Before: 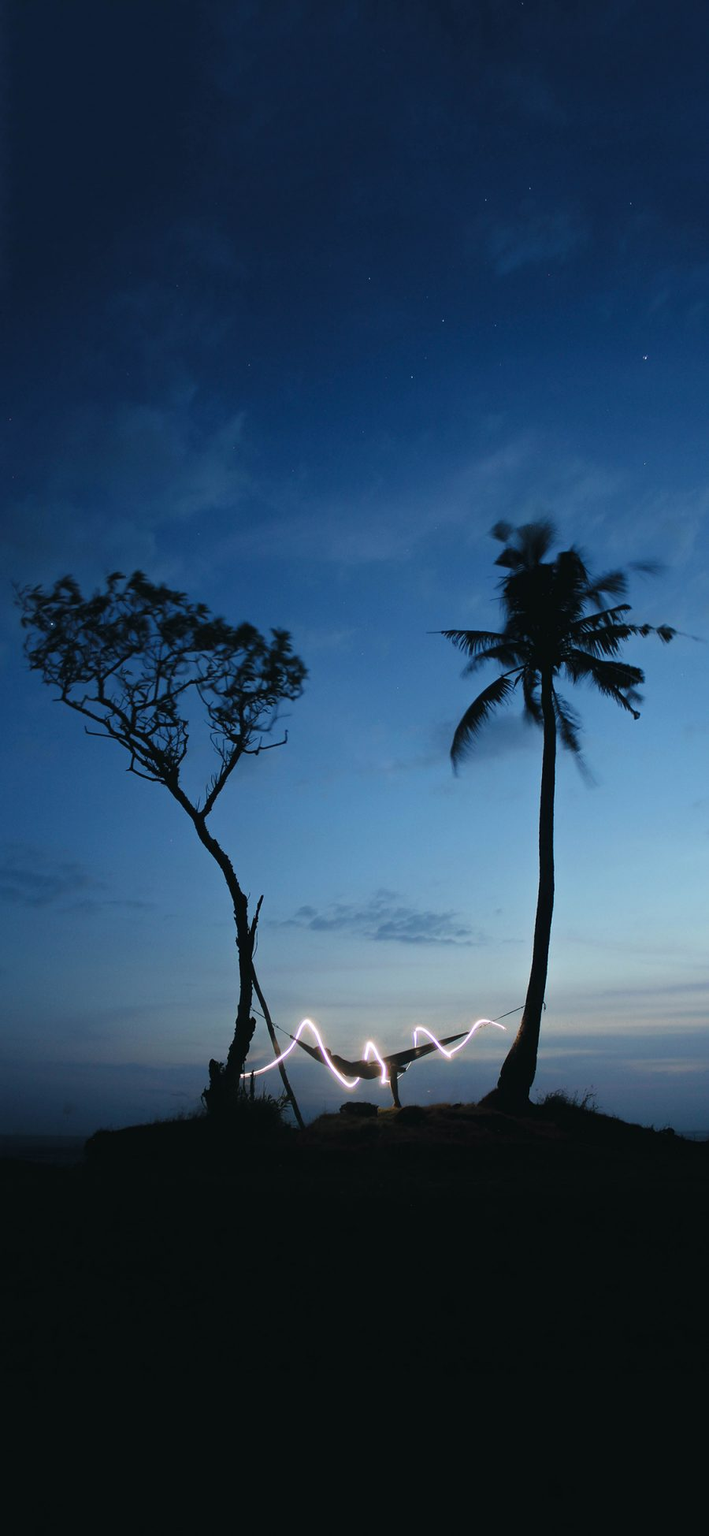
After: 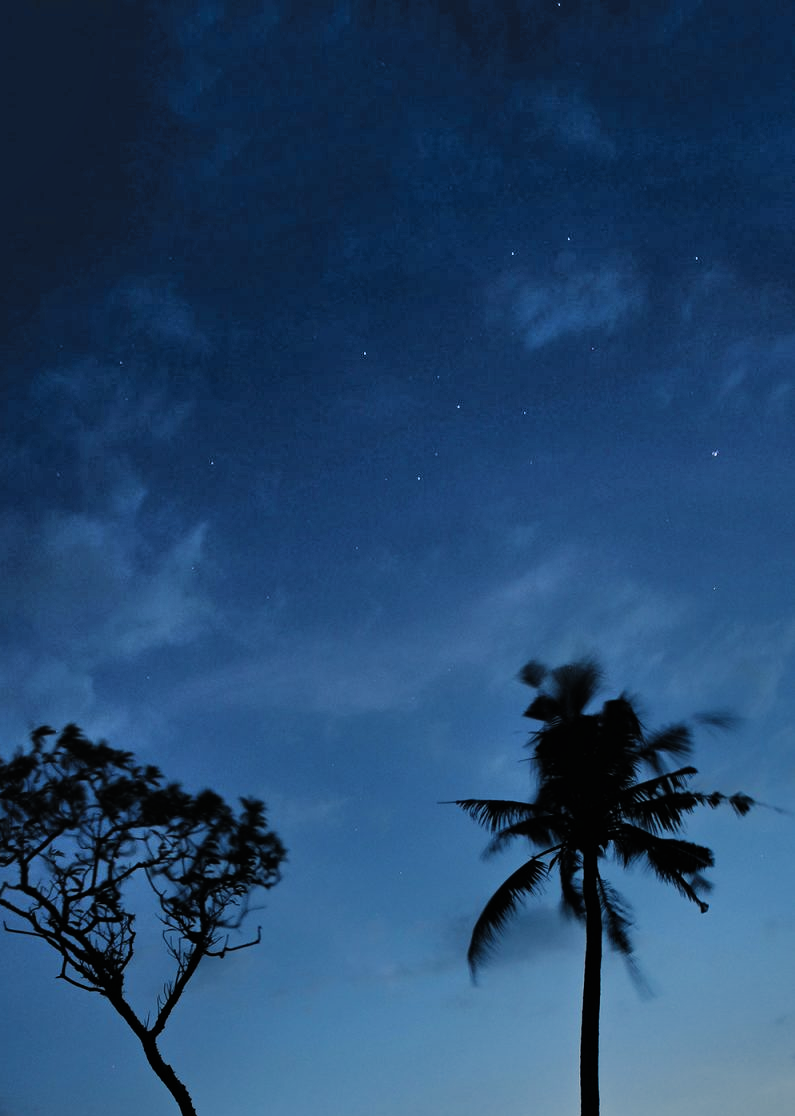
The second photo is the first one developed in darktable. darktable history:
crop and rotate: left 11.619%, bottom 42.695%
tone equalizer: on, module defaults
filmic rgb: black relative exposure -8.01 EV, white relative exposure 2.46 EV, hardness 6.38, add noise in highlights 0.002, preserve chrominance luminance Y, color science v3 (2019), use custom middle-gray values true, contrast in highlights soft
shadows and highlights: shadows 79.23, white point adjustment -9.08, highlights -61.21, soften with gaussian
